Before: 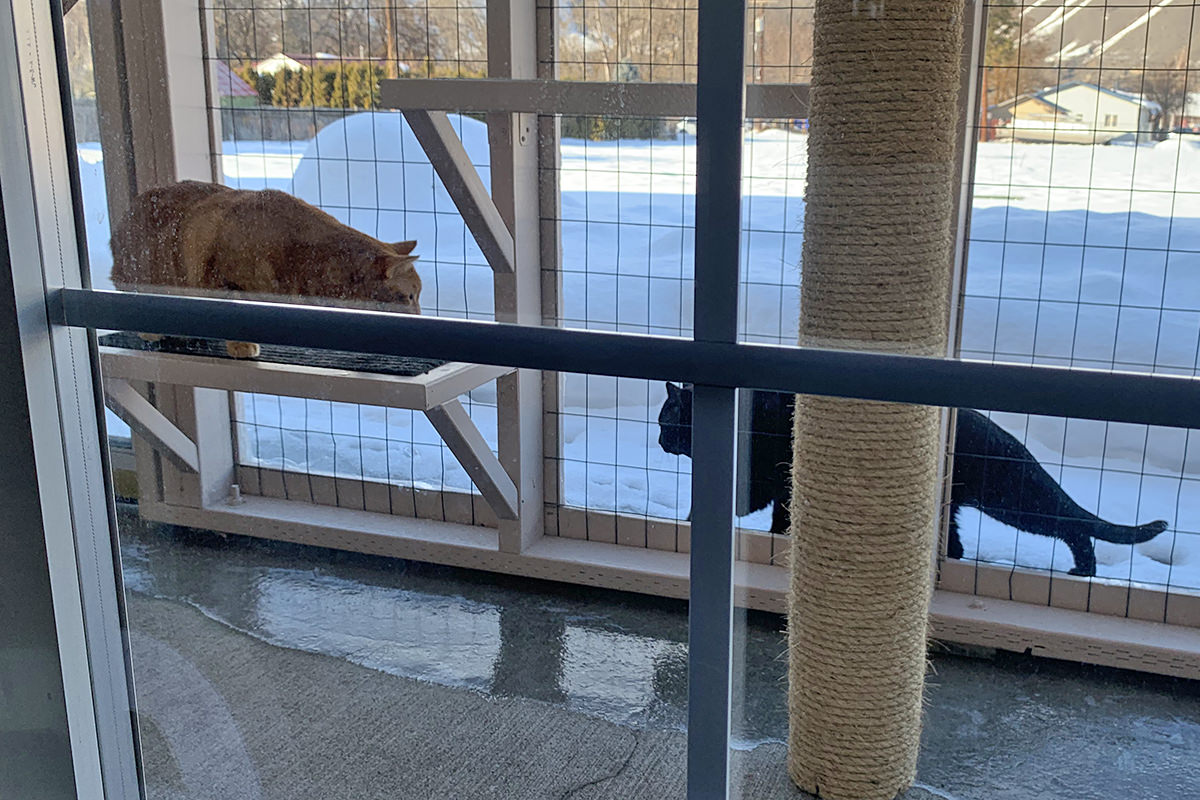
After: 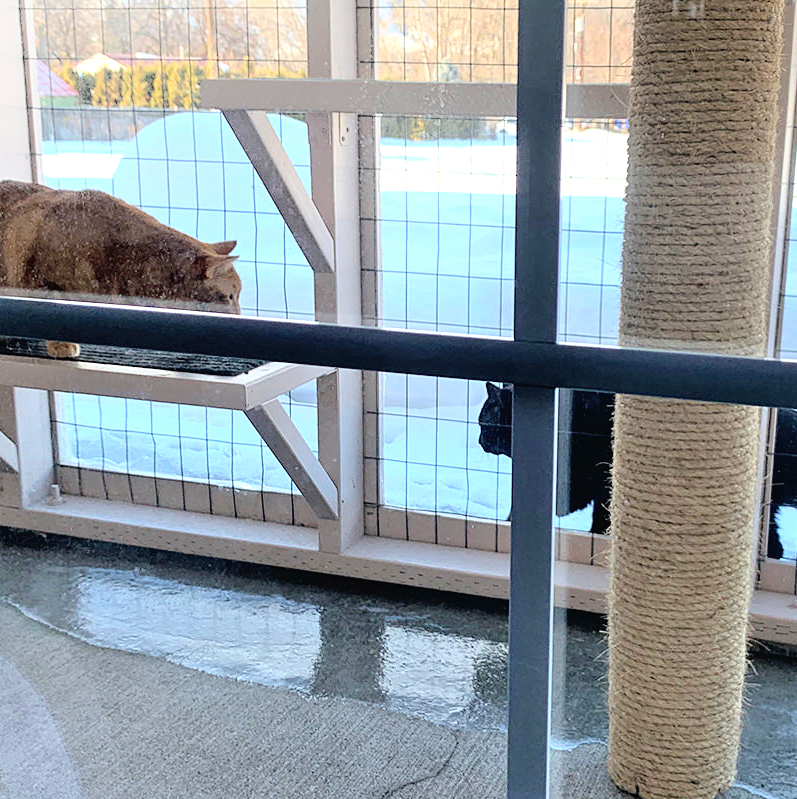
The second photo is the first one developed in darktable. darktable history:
shadows and highlights: shadows -39.5, highlights 62.32, soften with gaussian
tone equalizer: -8 EV -0.732 EV, -7 EV -0.733 EV, -6 EV -0.632 EV, -5 EV -0.398 EV, -3 EV 0.377 EV, -2 EV 0.6 EV, -1 EV 0.684 EV, +0 EV 0.744 EV
exposure: exposure -0.057 EV, compensate highlight preservation false
crop and rotate: left 15.073%, right 18.429%
tone curve: curves: ch0 [(0, 0) (0.003, 0.022) (0.011, 0.025) (0.025, 0.032) (0.044, 0.055) (0.069, 0.089) (0.1, 0.133) (0.136, 0.18) (0.177, 0.231) (0.224, 0.291) (0.277, 0.35) (0.335, 0.42) (0.399, 0.496) (0.468, 0.561) (0.543, 0.632) (0.623, 0.706) (0.709, 0.783) (0.801, 0.865) (0.898, 0.947) (1, 1)], color space Lab, independent channels, preserve colors none
